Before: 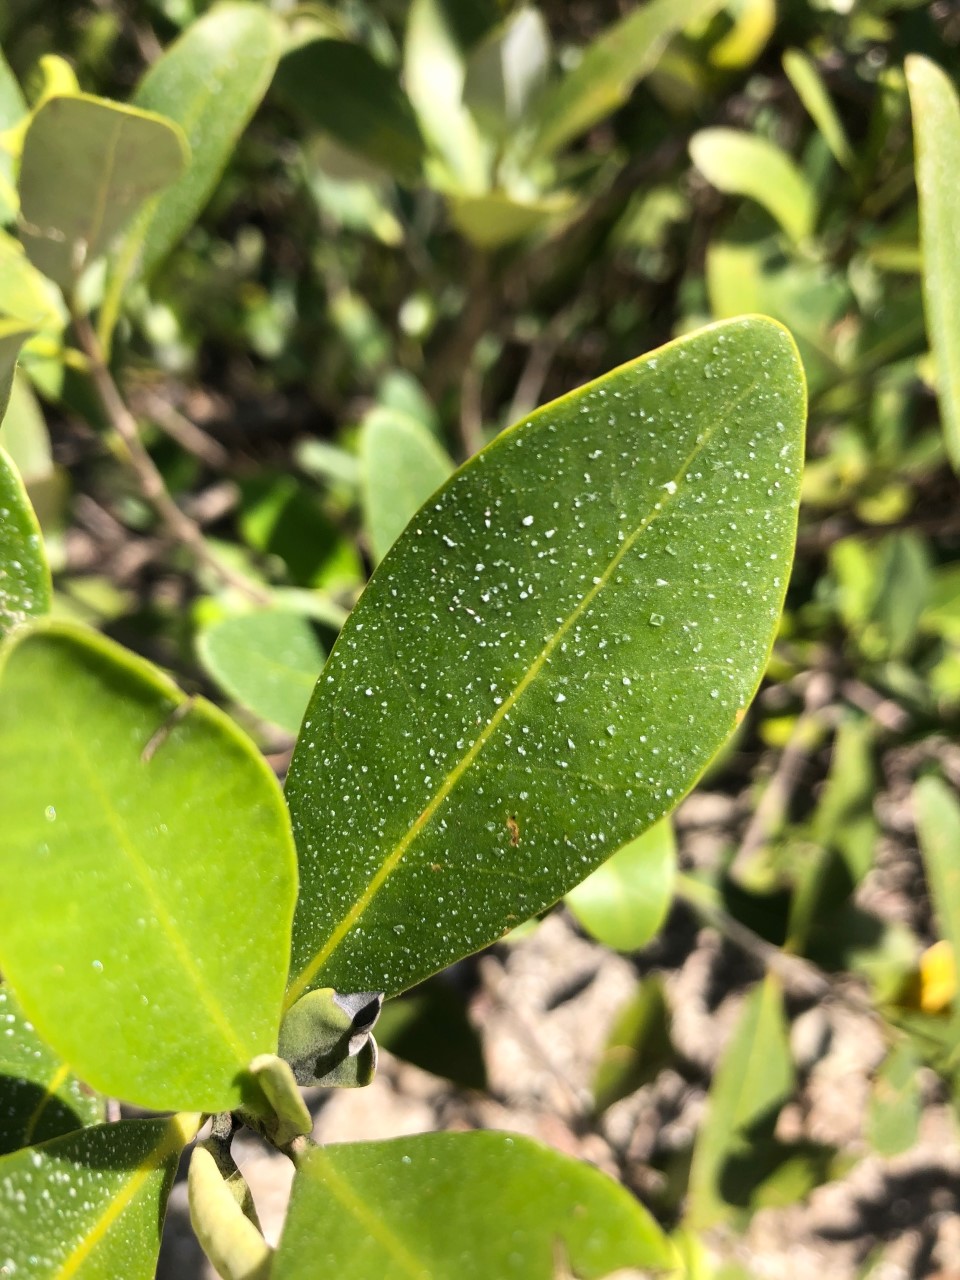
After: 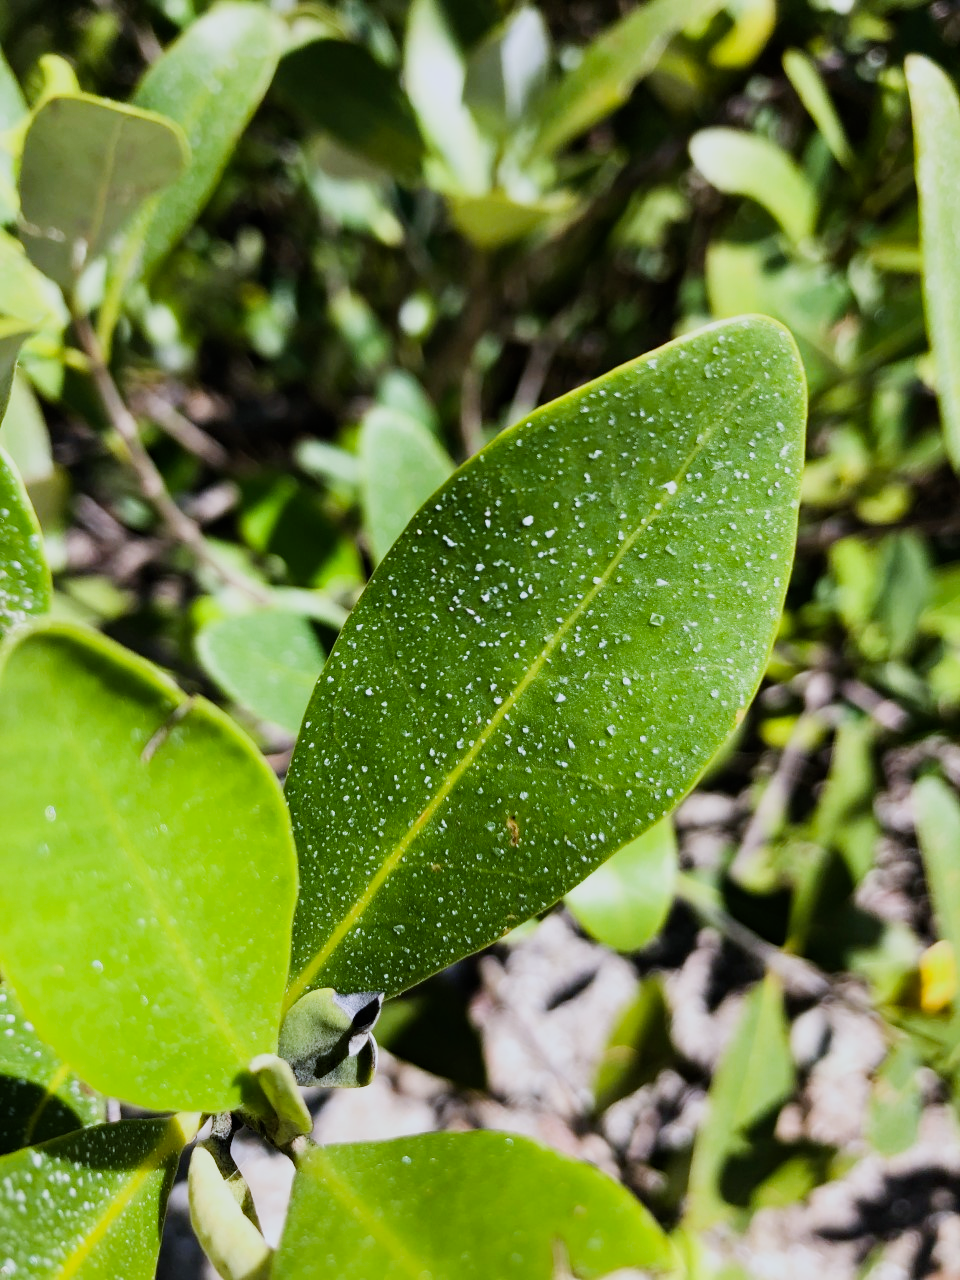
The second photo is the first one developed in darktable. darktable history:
sigmoid: on, module defaults
white balance: red 0.948, green 1.02, blue 1.176
haze removal: compatibility mode true, adaptive false
